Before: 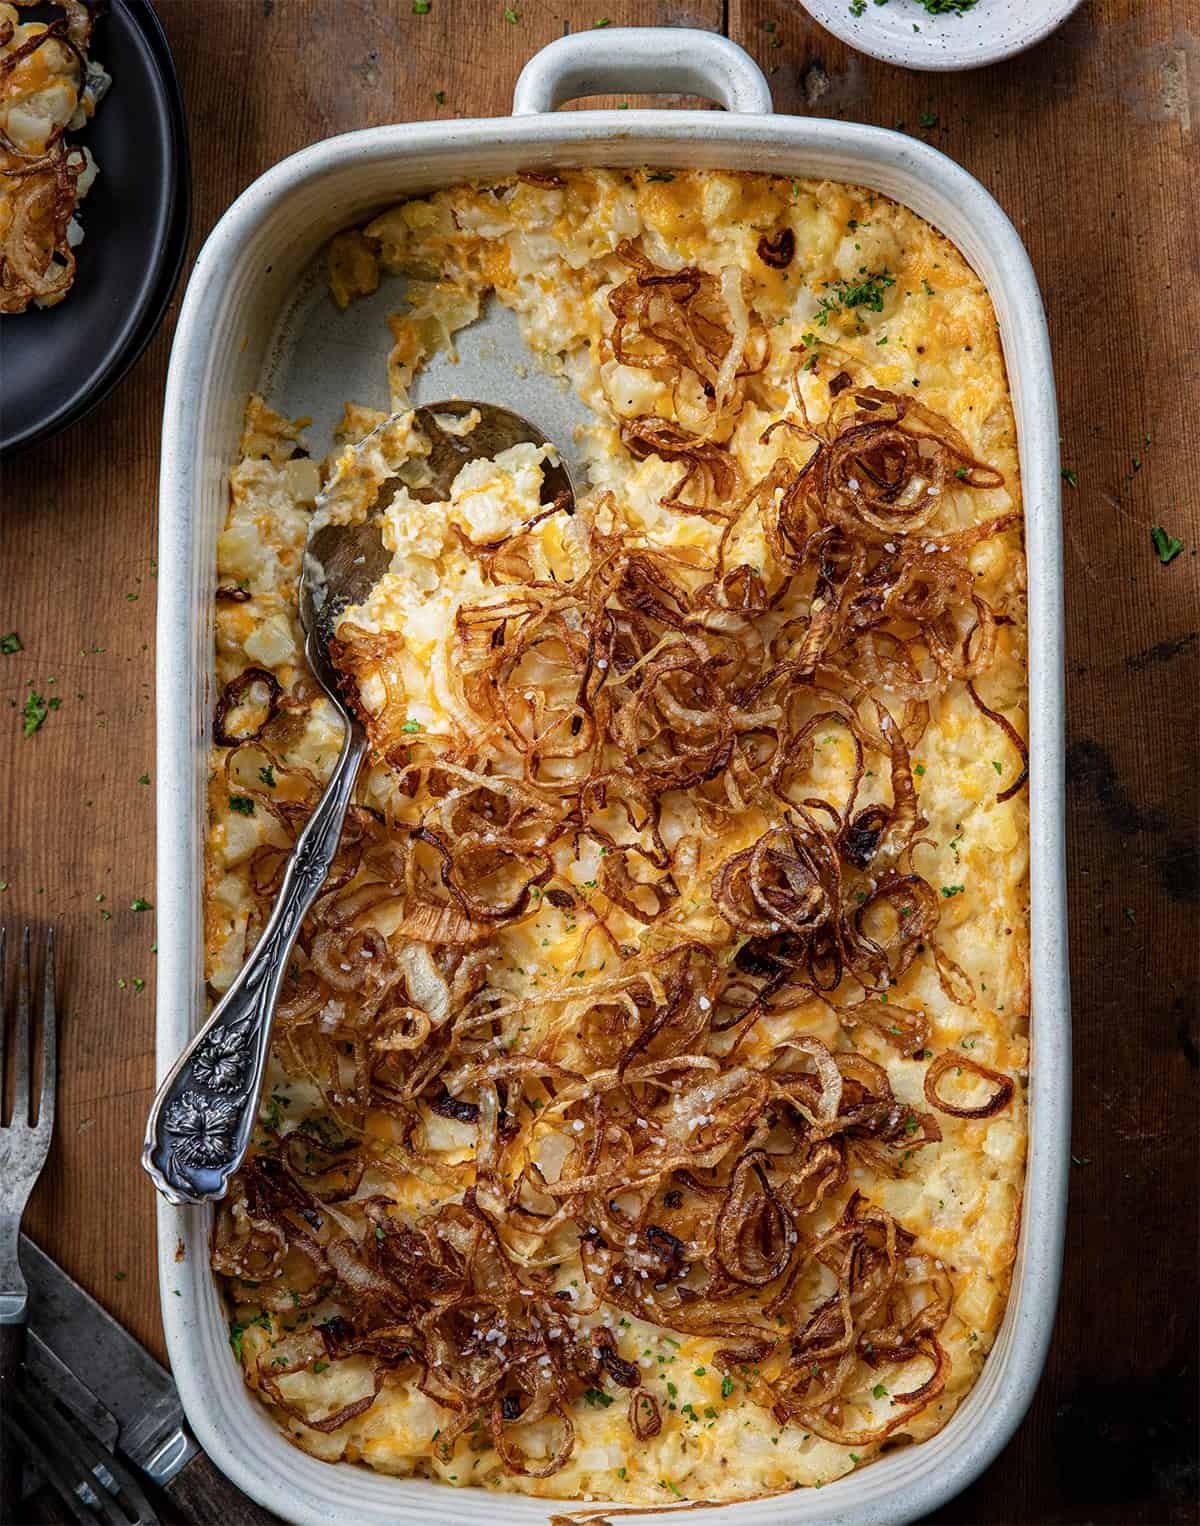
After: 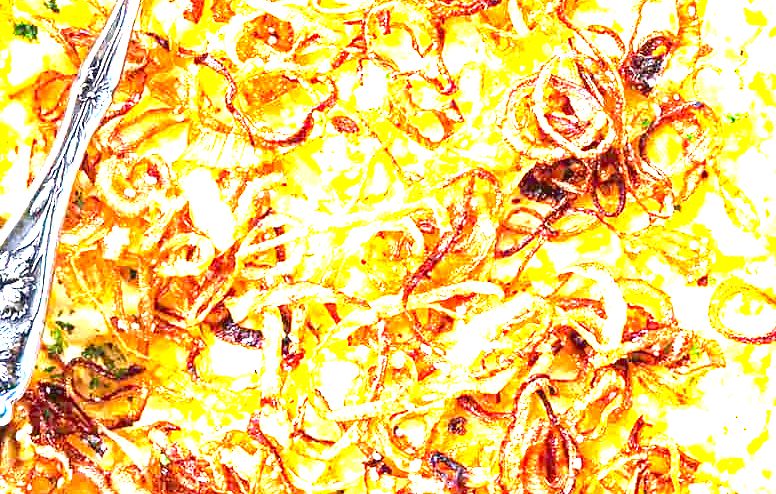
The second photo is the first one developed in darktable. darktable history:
crop: left 18.049%, top 50.742%, right 17.232%, bottom 16.867%
exposure: black level correction 0, exposure 3.897 EV, compensate exposure bias true, compensate highlight preservation false
